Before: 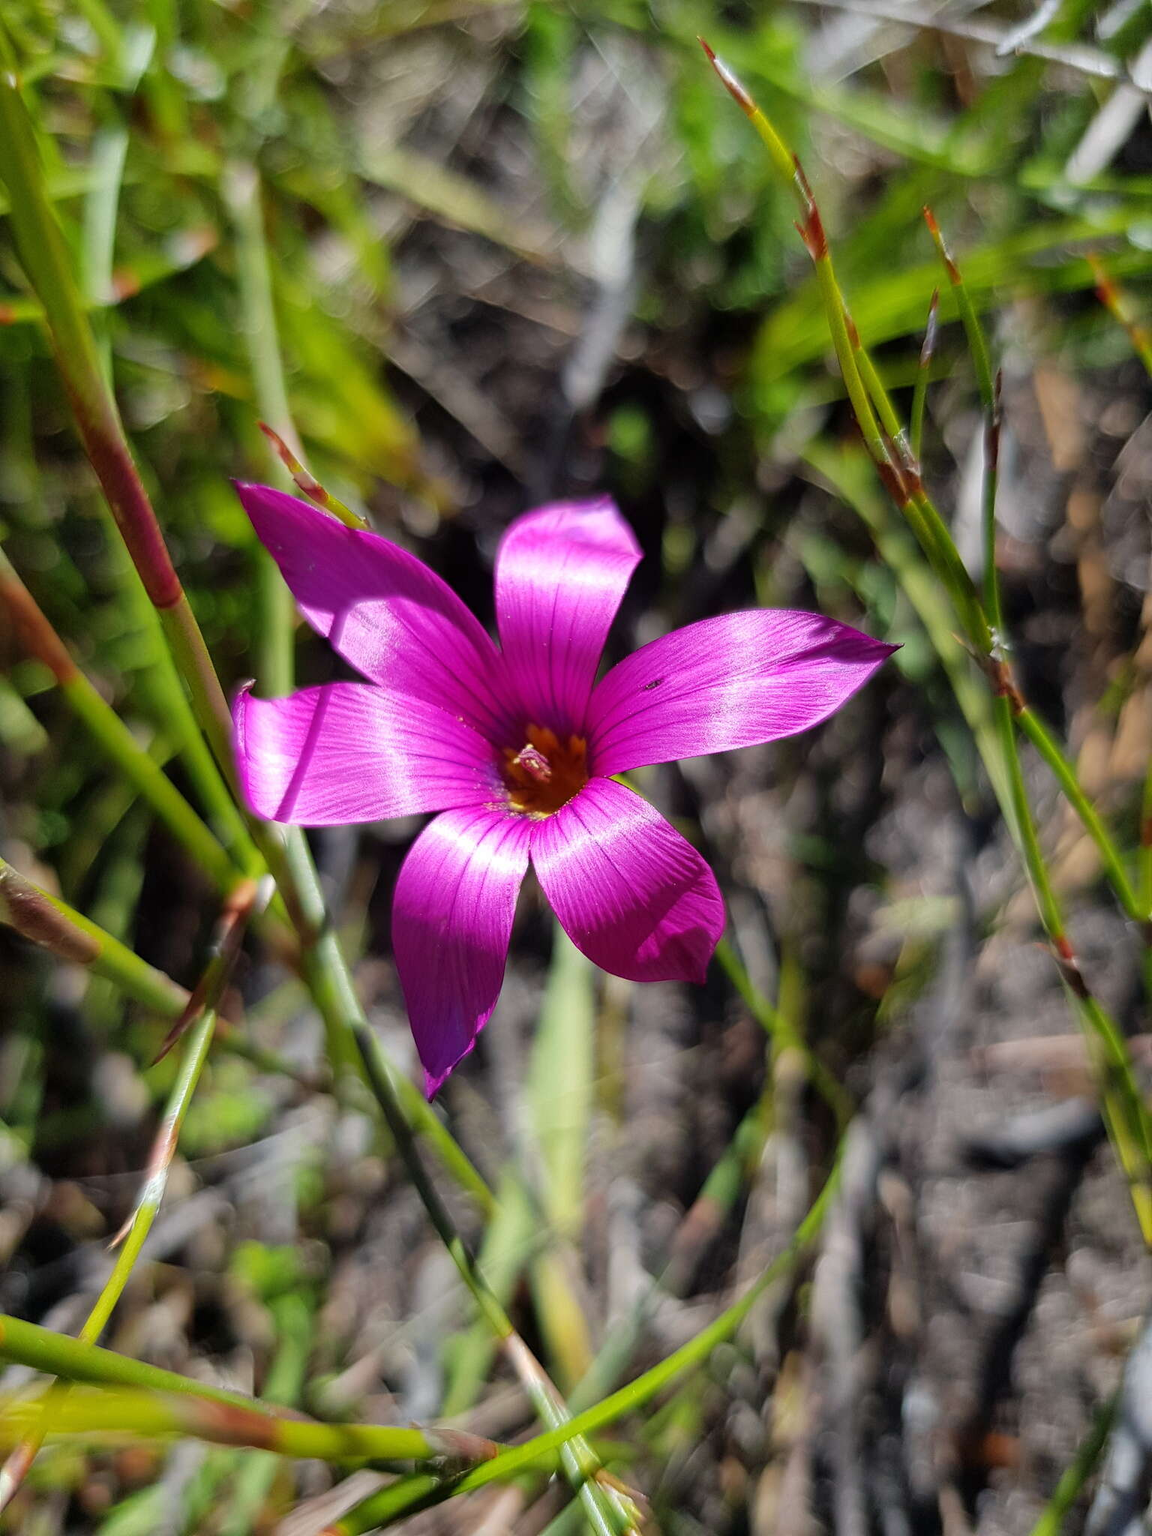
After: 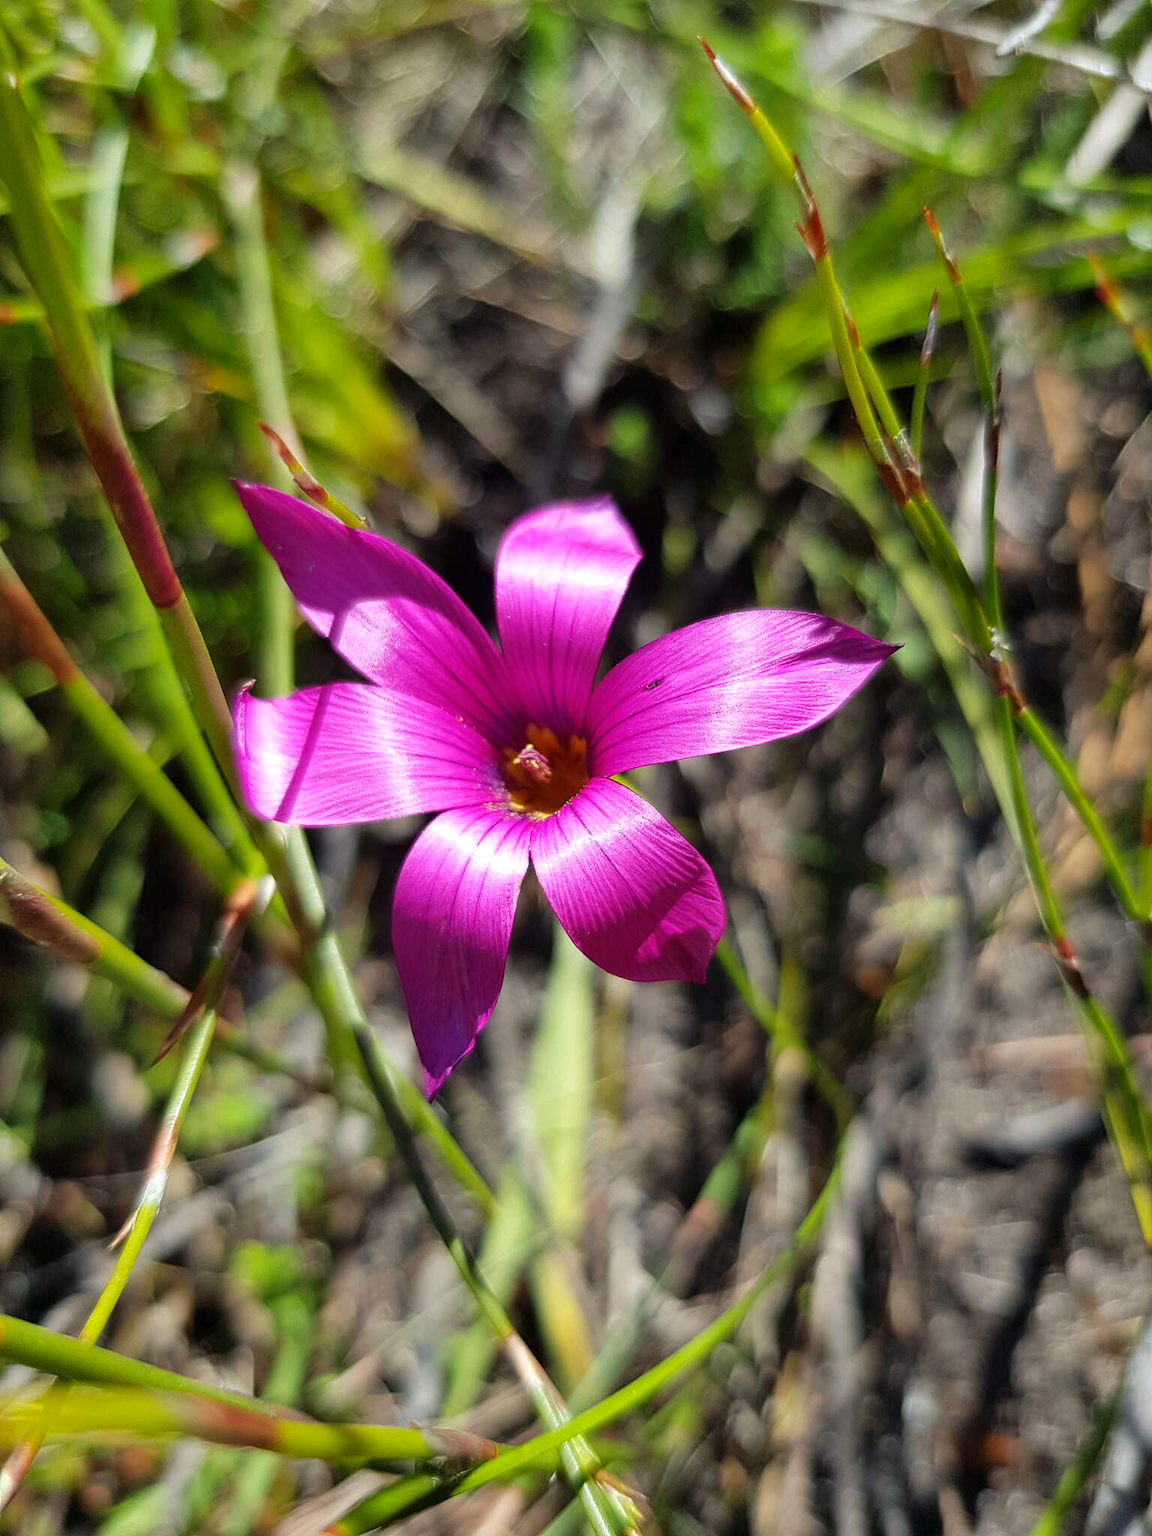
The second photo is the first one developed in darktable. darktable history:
exposure: exposure 0.197 EV, compensate highlight preservation false
rgb curve: curves: ch2 [(0, 0) (0.567, 0.512) (1, 1)], mode RGB, independent channels
